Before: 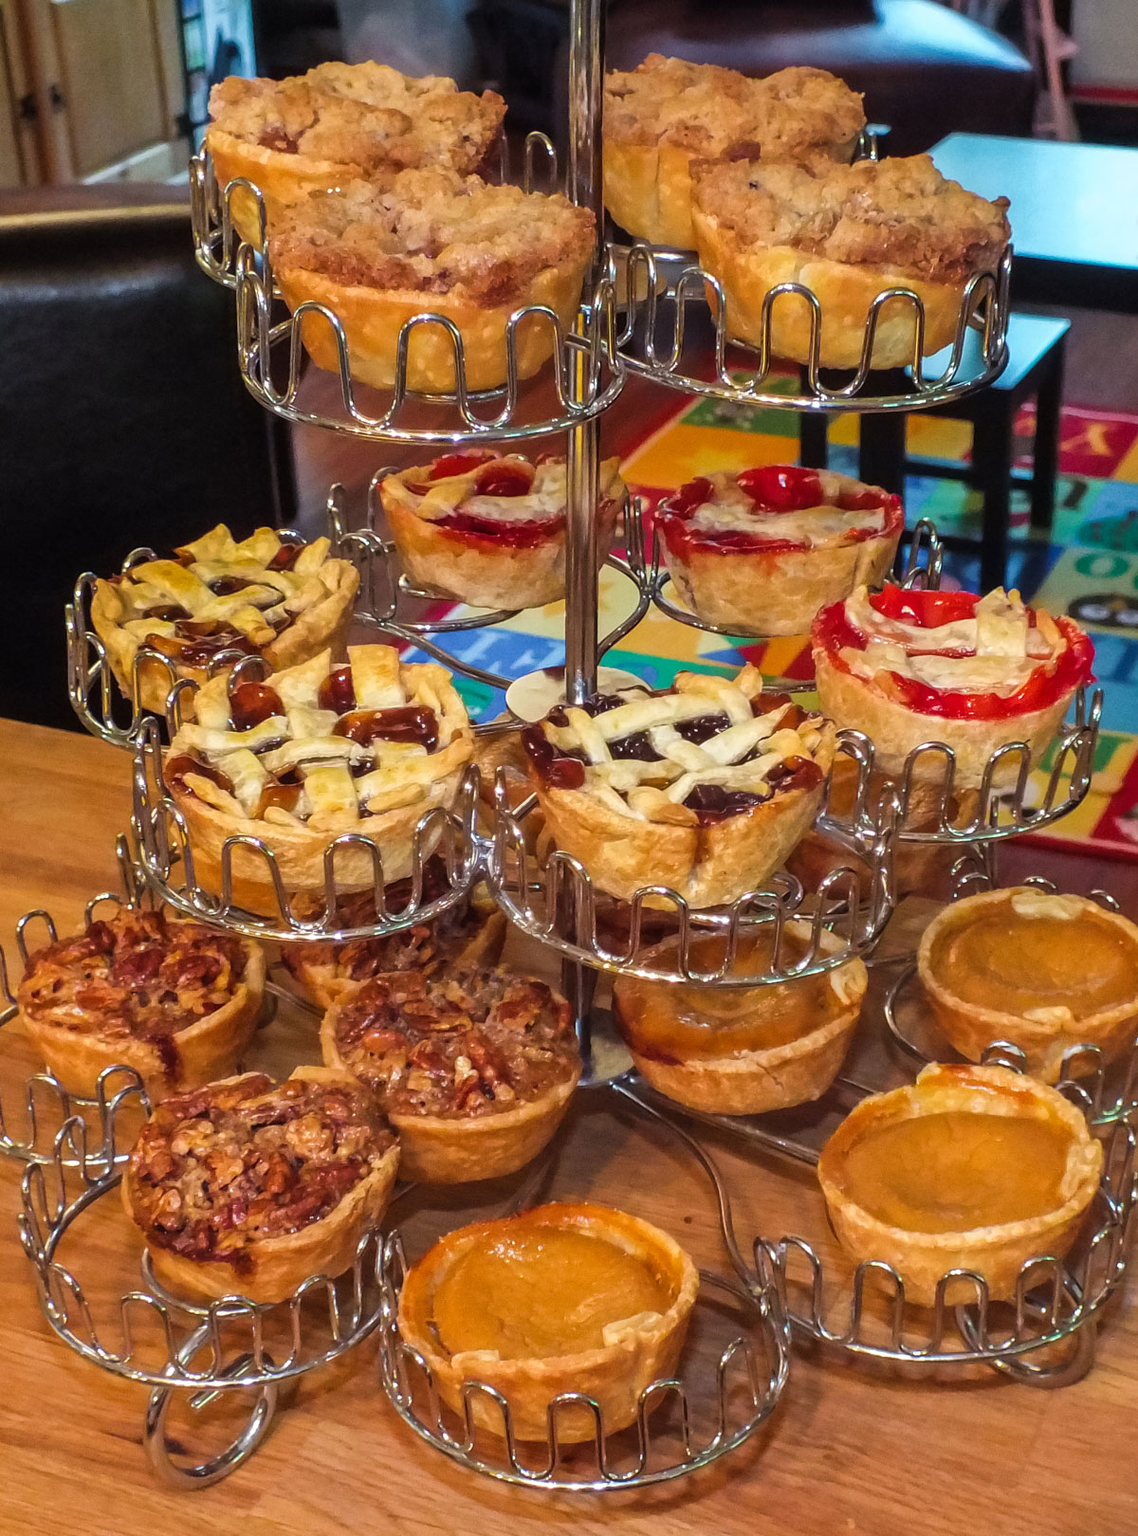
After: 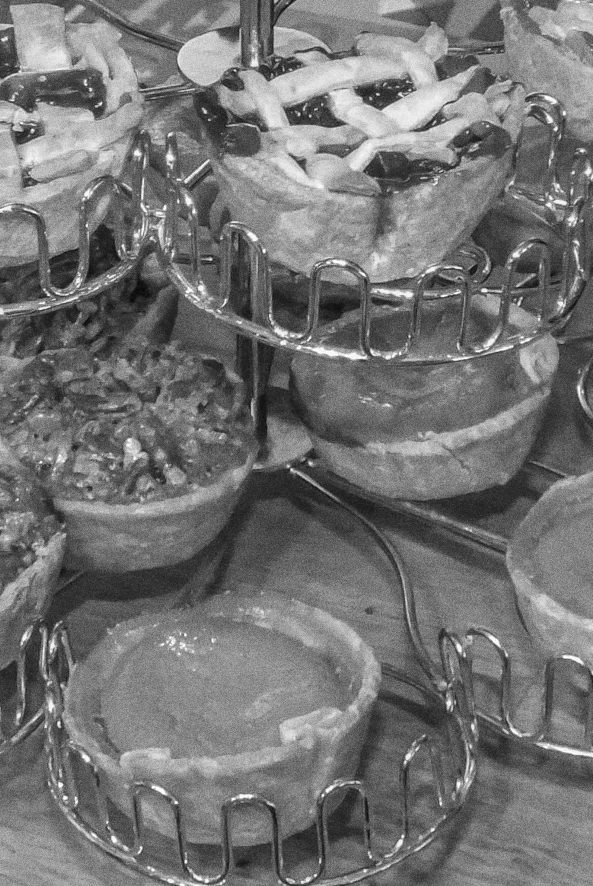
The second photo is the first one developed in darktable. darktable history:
color correction: highlights a* -0.137, highlights b* 0.137
color zones: curves: ch0 [(0, 0.425) (0.143, 0.422) (0.286, 0.42) (0.429, 0.419) (0.571, 0.419) (0.714, 0.42) (0.857, 0.422) (1, 0.425)]; ch1 [(0, 0.666) (0.143, 0.669) (0.286, 0.671) (0.429, 0.67) (0.571, 0.67) (0.714, 0.67) (0.857, 0.67) (1, 0.666)]
grain: coarseness 0.09 ISO, strength 40%
crop: left 29.672%, top 41.786%, right 20.851%, bottom 3.487%
white balance: red 1.042, blue 1.17
monochrome: a 73.58, b 64.21
contrast brightness saturation: brightness 0.13
local contrast: on, module defaults
